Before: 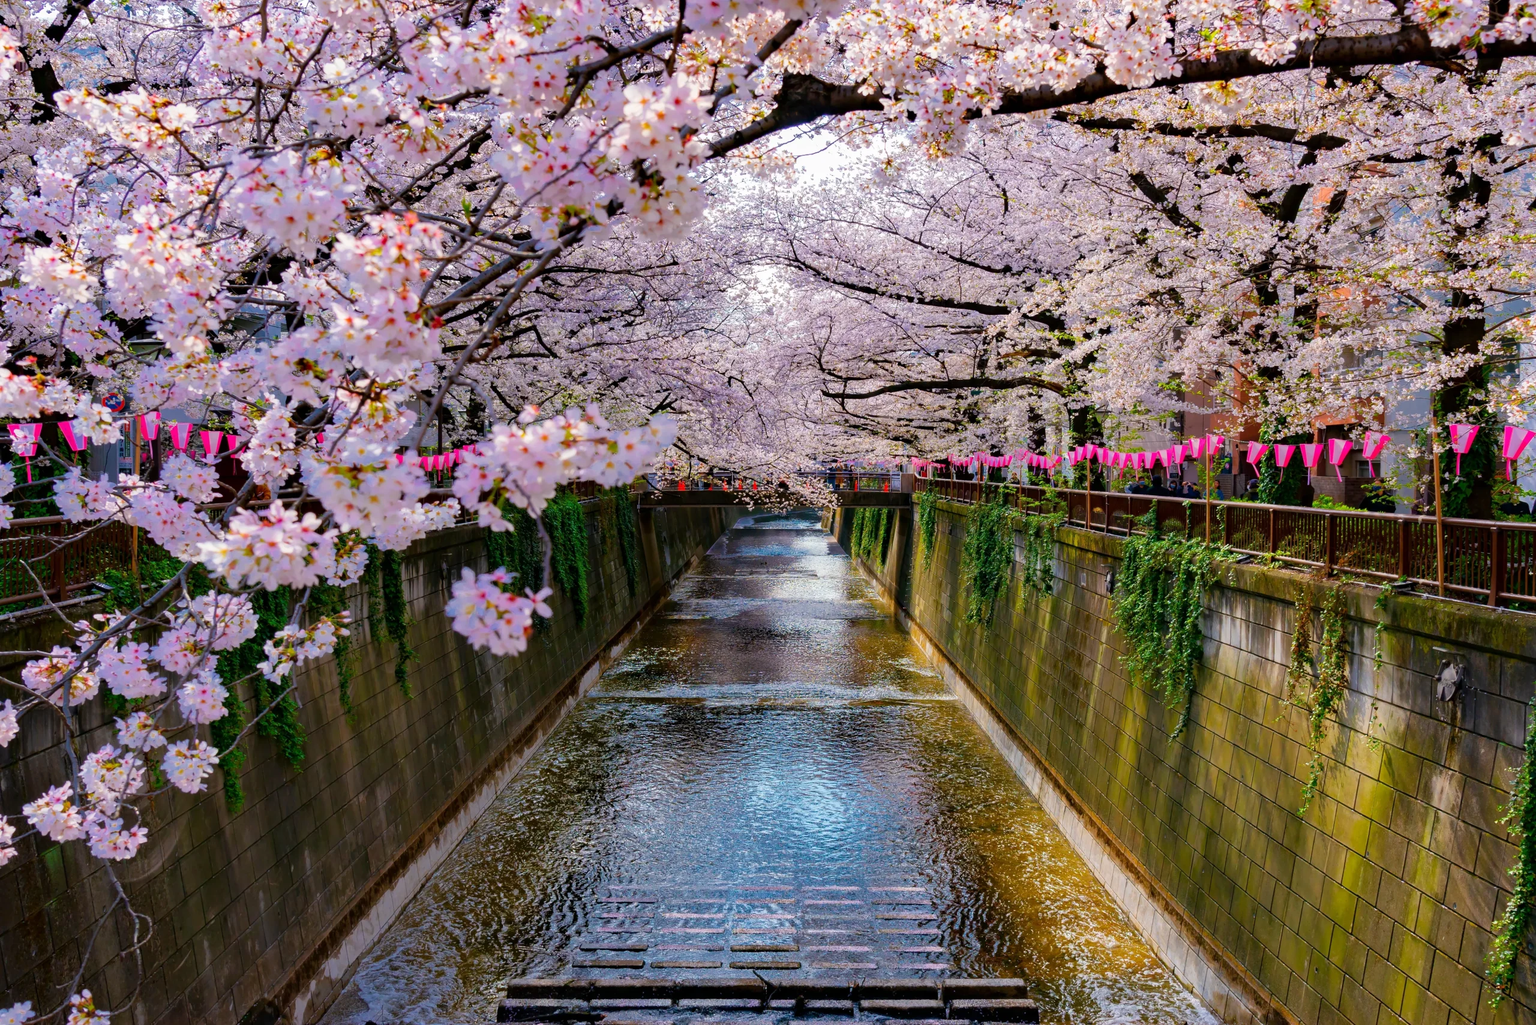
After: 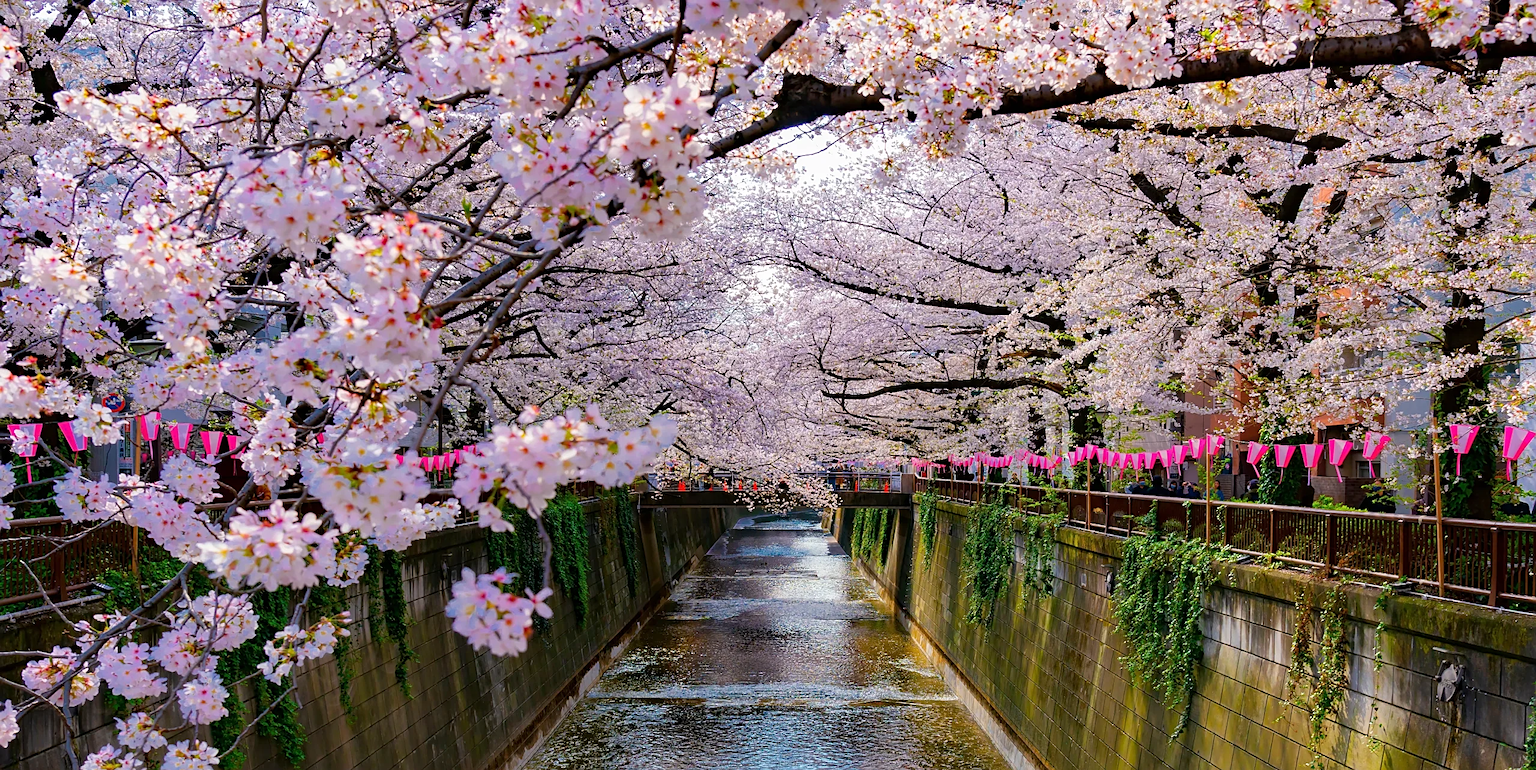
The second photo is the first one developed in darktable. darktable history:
sharpen: on, module defaults
crop: bottom 24.828%
